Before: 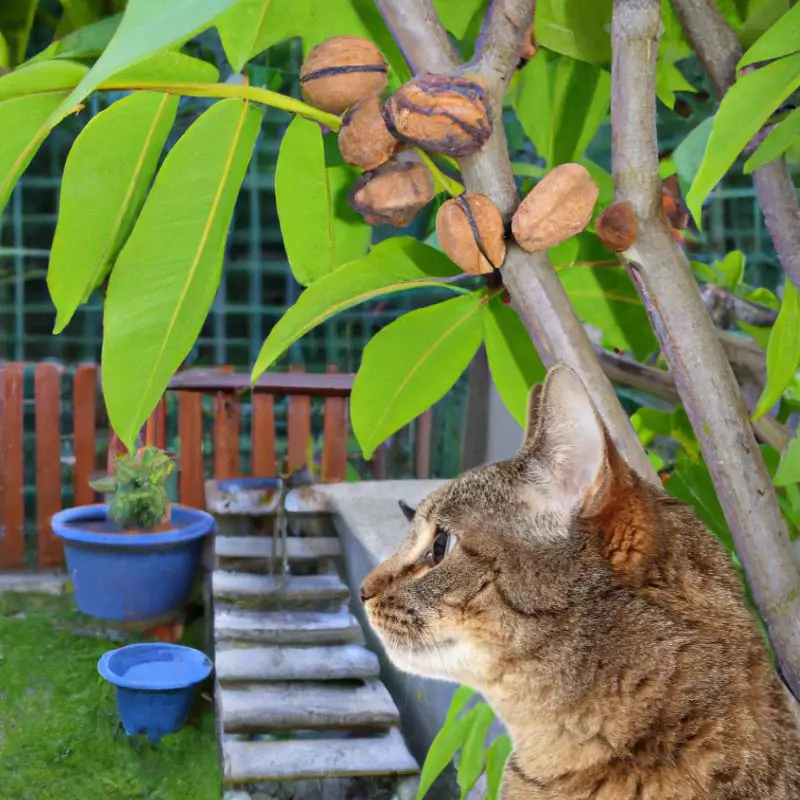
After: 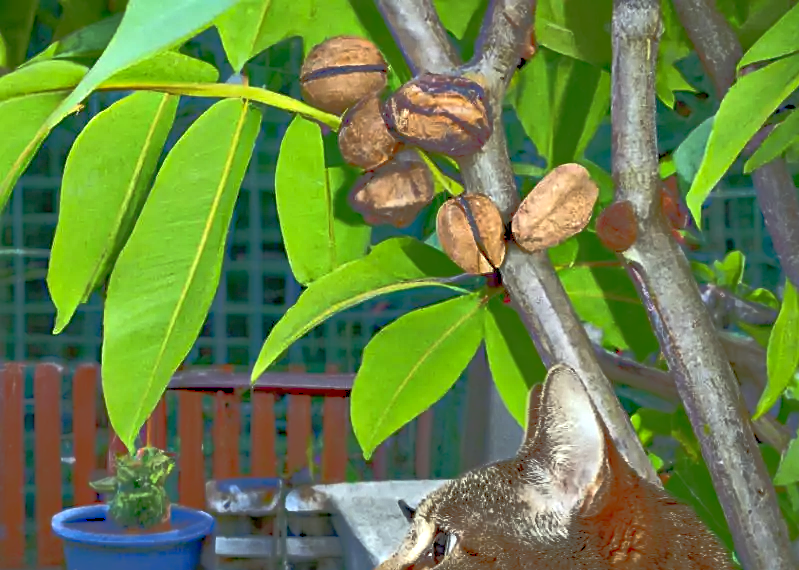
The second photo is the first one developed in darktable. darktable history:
haze removal: on, module defaults
sharpen: on, module defaults
crop: right 0%, bottom 28.743%
levels: levels [0.018, 0.493, 1]
exposure: black level correction 0, exposure 0.499 EV, compensate highlight preservation false
color correction: highlights a* -6.9, highlights b* 0.681
tone curve: curves: ch0 [(0, 0) (0.003, 0.032) (0.53, 0.368) (0.901, 0.866) (1, 1)], color space Lab, linked channels, preserve colors none
